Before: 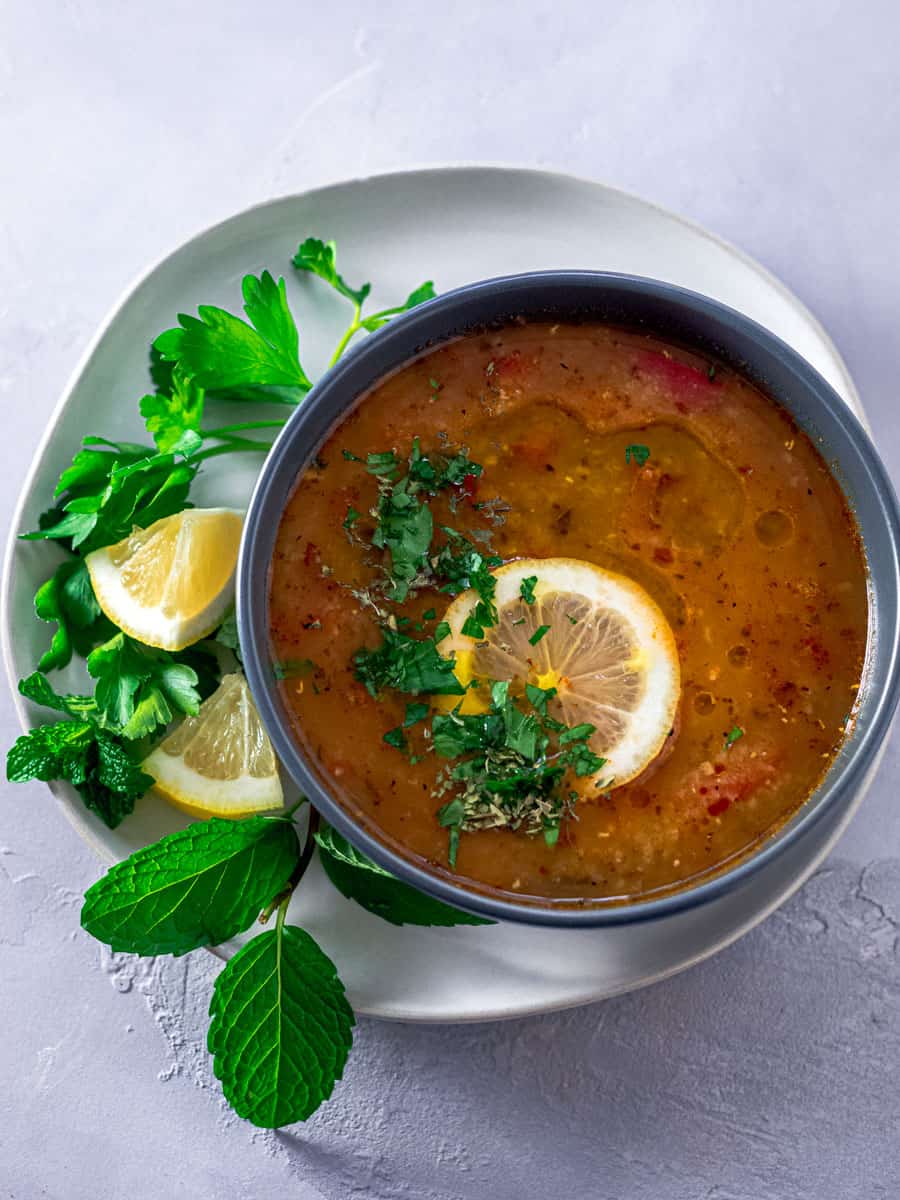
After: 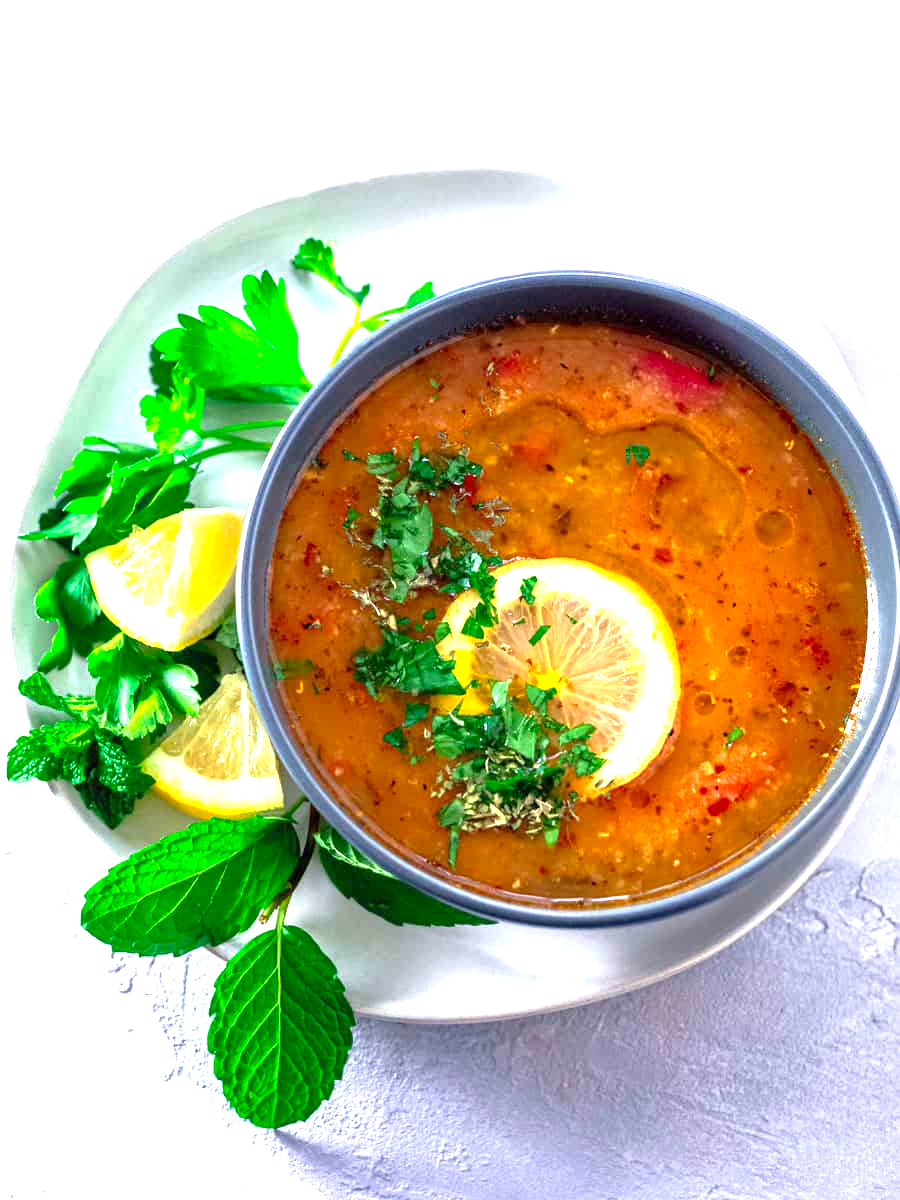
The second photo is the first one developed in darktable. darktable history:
exposure: black level correction 0, exposure 1.5 EV, compensate exposure bias true, compensate highlight preservation false
contrast brightness saturation: contrast 0.04, saturation 0.16
